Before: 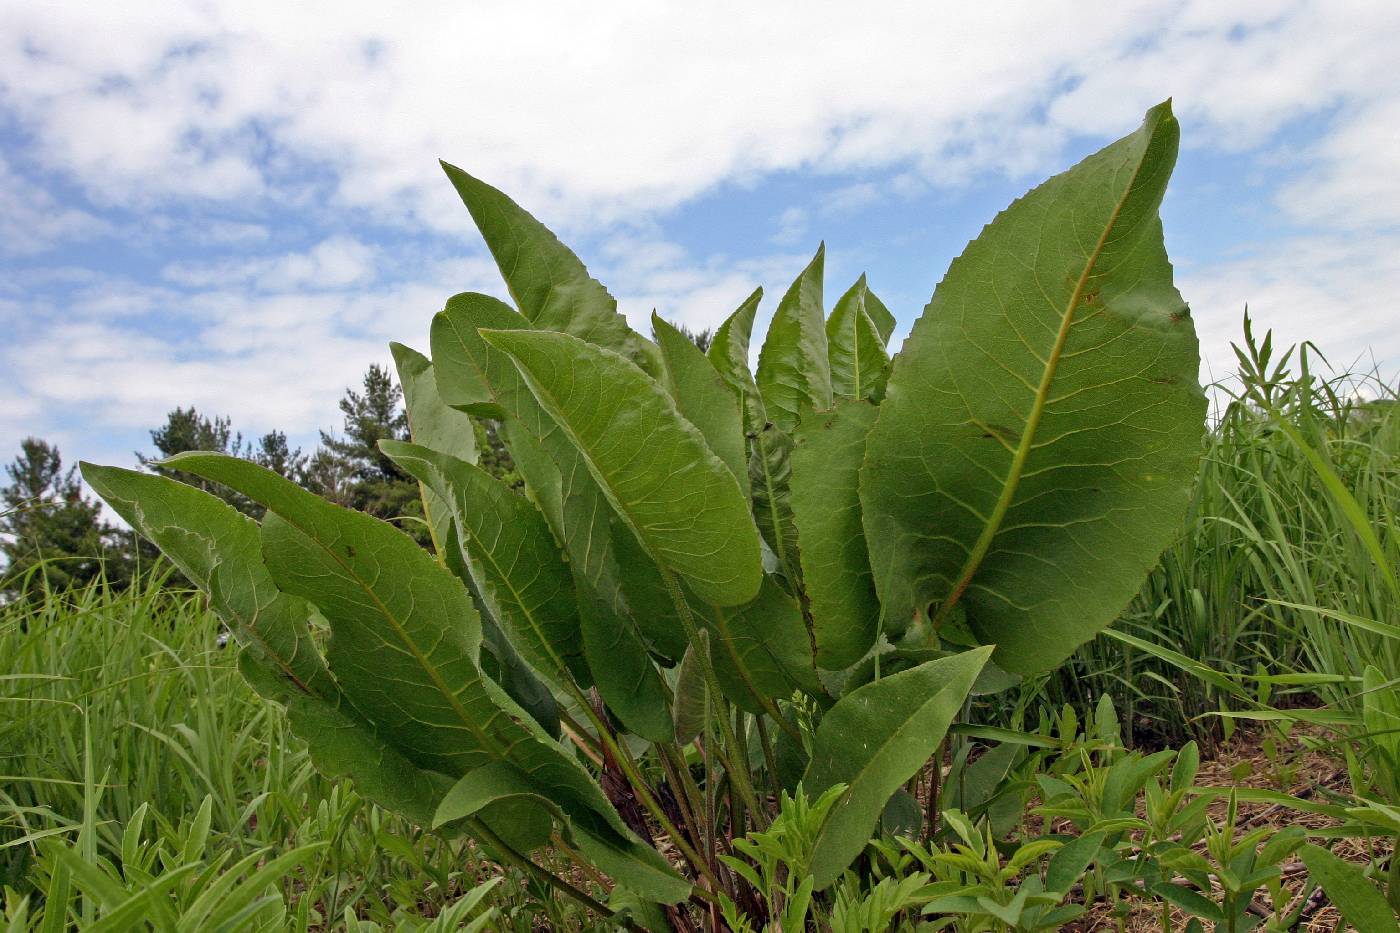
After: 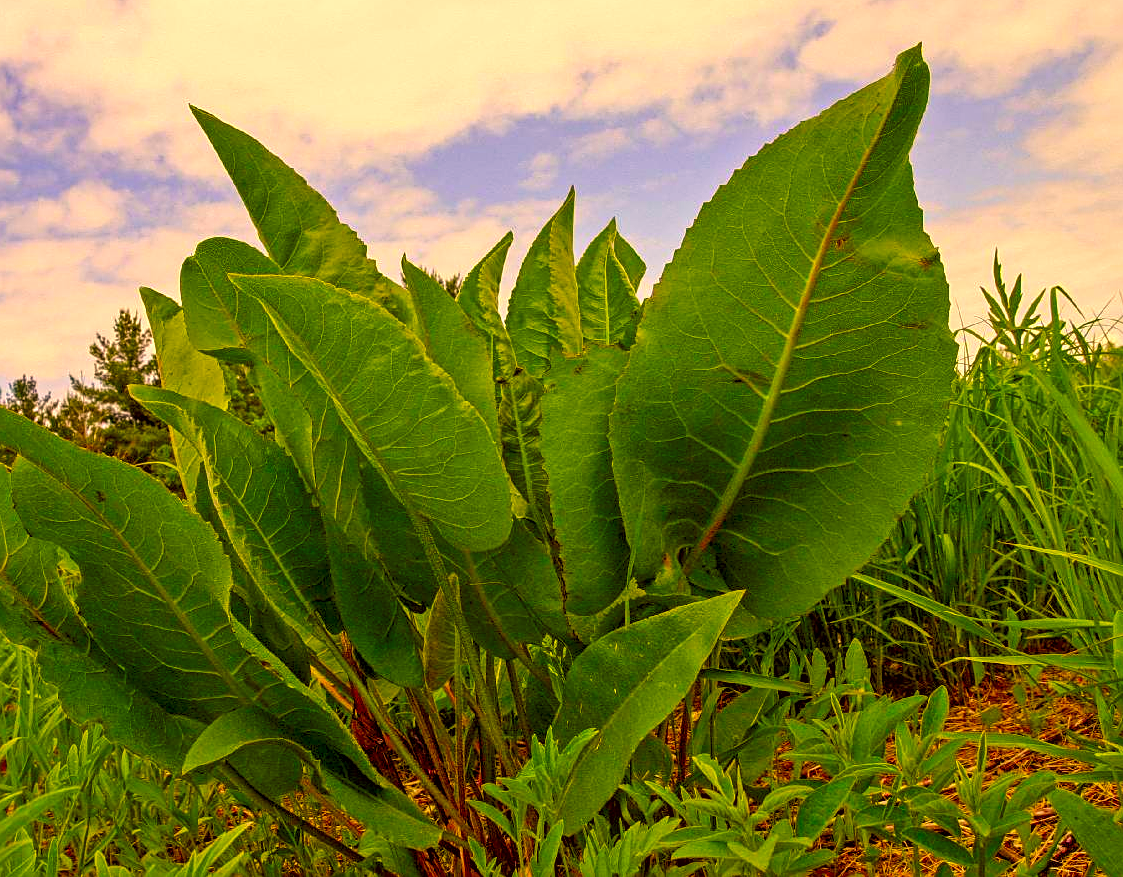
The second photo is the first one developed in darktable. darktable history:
crop and rotate: left 17.942%, top 5.956%, right 1.841%
color correction: highlights a* 11.16, highlights b* 30.69, shadows a* 2.74, shadows b* 17.04, saturation 1.74
local contrast: highlights 62%, detail 143%, midtone range 0.422
sharpen: on, module defaults
color balance rgb: highlights gain › luminance 16.457%, highlights gain › chroma 2.969%, highlights gain › hue 259.16°, perceptual saturation grading › global saturation 27.61%, perceptual saturation grading › highlights -24.859%, perceptual saturation grading › shadows 25.695%, contrast -10.317%
